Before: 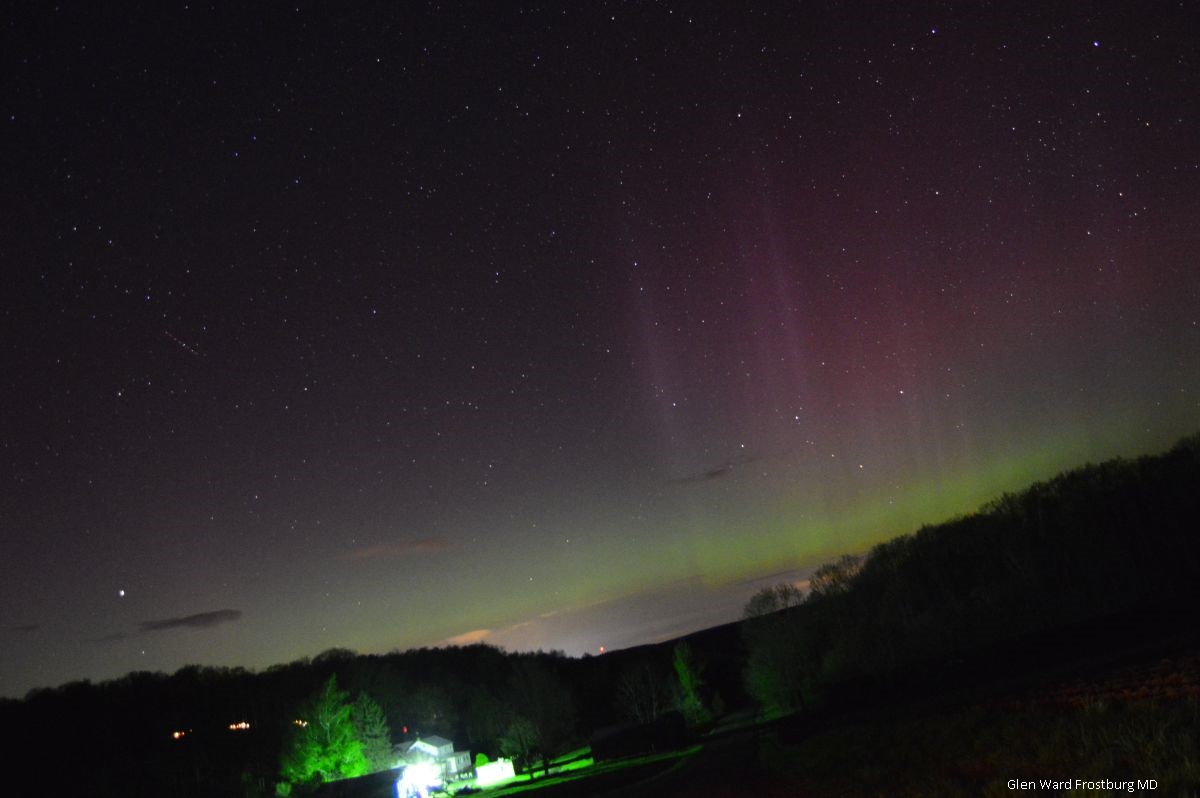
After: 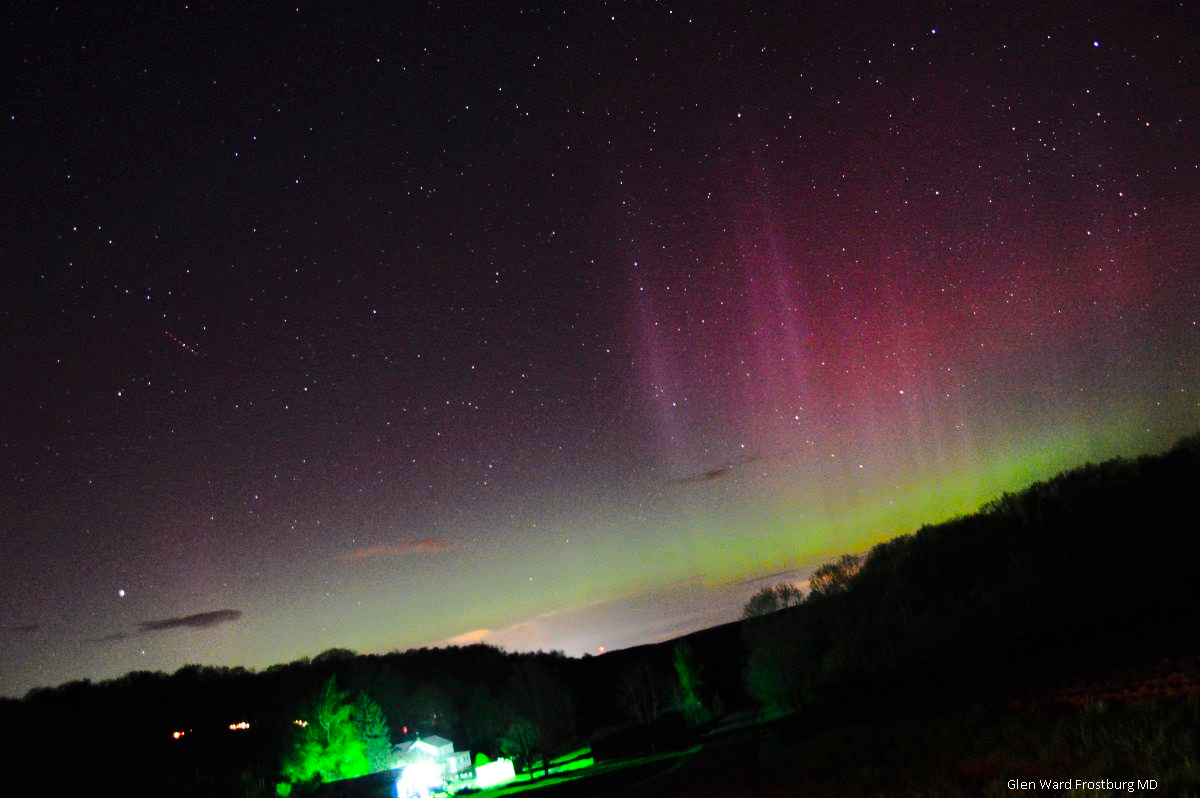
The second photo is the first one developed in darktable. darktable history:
base curve: curves: ch0 [(0, 0) (0.028, 0.03) (0.121, 0.232) (0.46, 0.748) (0.859, 0.968) (1, 1)], preserve colors none
shadows and highlights: shadows 37.27, highlights -28.18, soften with gaussian
